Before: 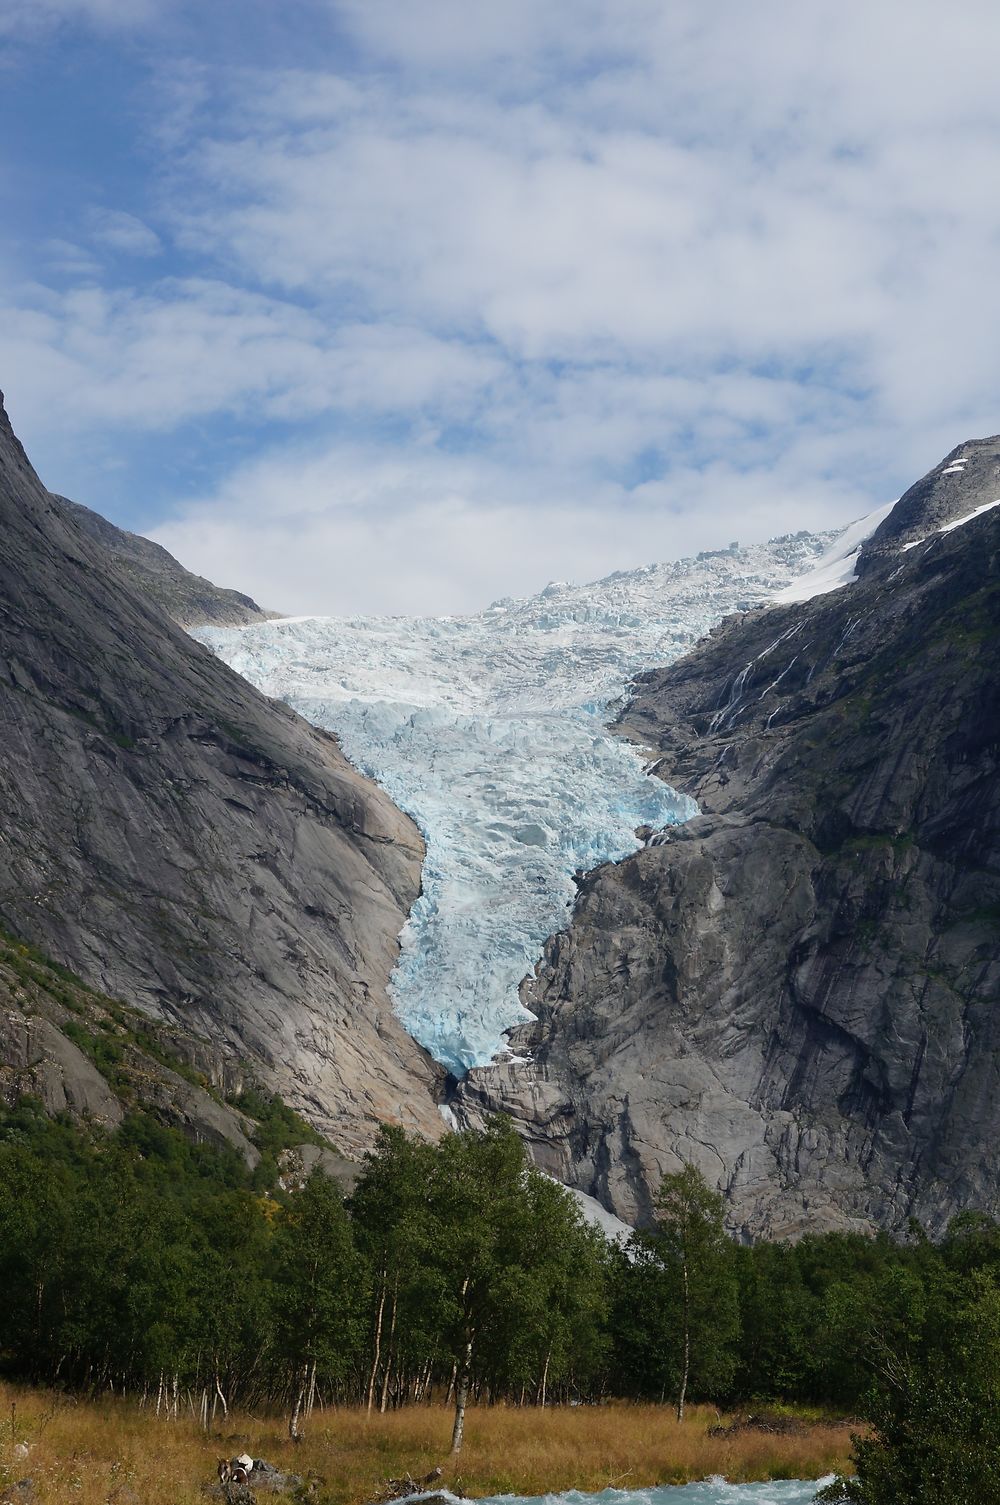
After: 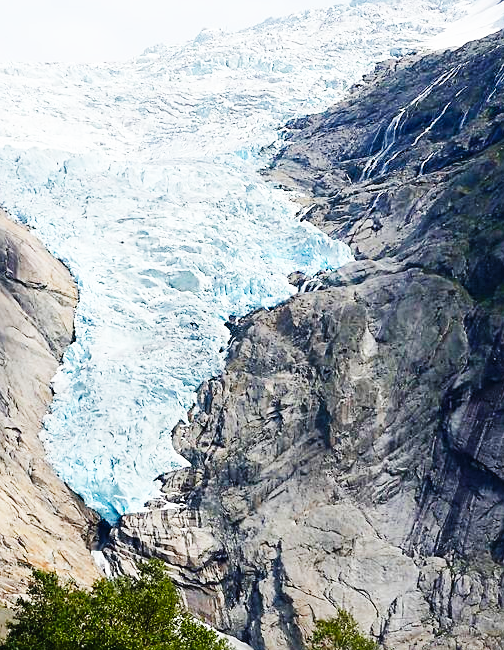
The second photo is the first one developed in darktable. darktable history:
base curve: curves: ch0 [(0, 0.003) (0.001, 0.002) (0.006, 0.004) (0.02, 0.022) (0.048, 0.086) (0.094, 0.234) (0.162, 0.431) (0.258, 0.629) (0.385, 0.8) (0.548, 0.918) (0.751, 0.988) (1, 1)], exposure shift 0.01, preserve colors none
color balance rgb: linear chroma grading › global chroma 9.806%, perceptual saturation grading › global saturation 19.832%
crop: left 34.761%, top 36.857%, right 14.744%, bottom 19.943%
sharpen: on, module defaults
